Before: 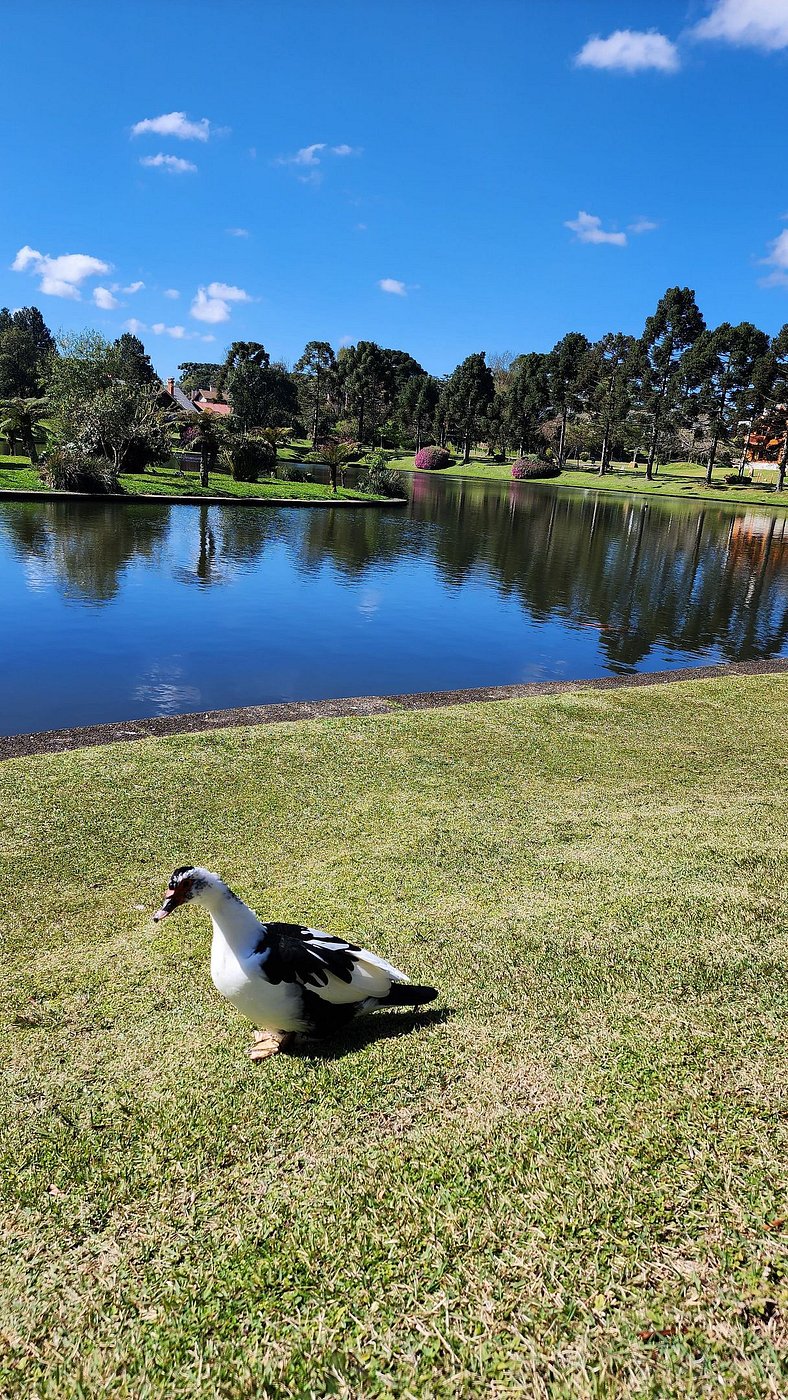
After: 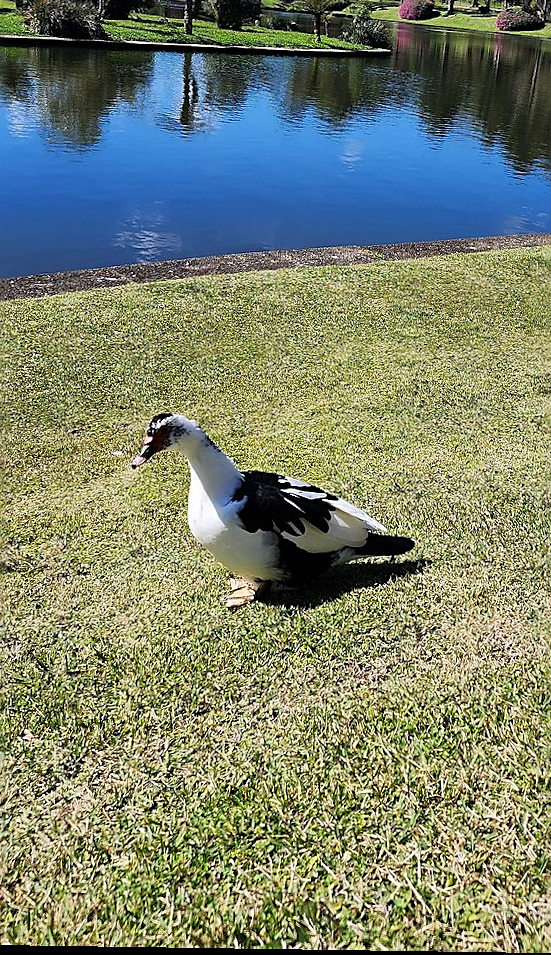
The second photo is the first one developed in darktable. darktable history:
sharpen: on, module defaults
crop and rotate: angle -0.843°, left 3.685%, top 32.333%, right 28.159%
